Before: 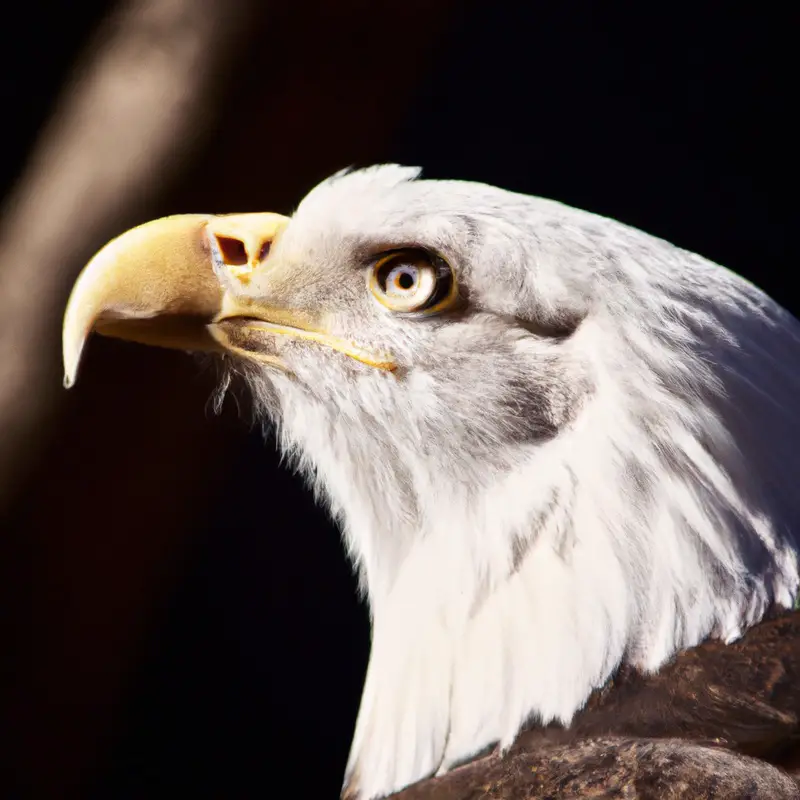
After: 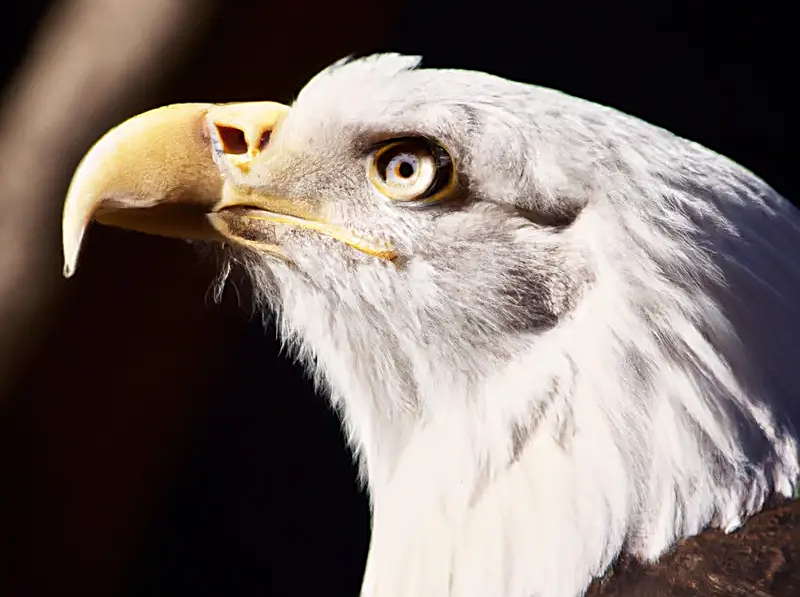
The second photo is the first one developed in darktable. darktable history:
sharpen: on, module defaults
crop: top 13.926%, bottom 11.38%
